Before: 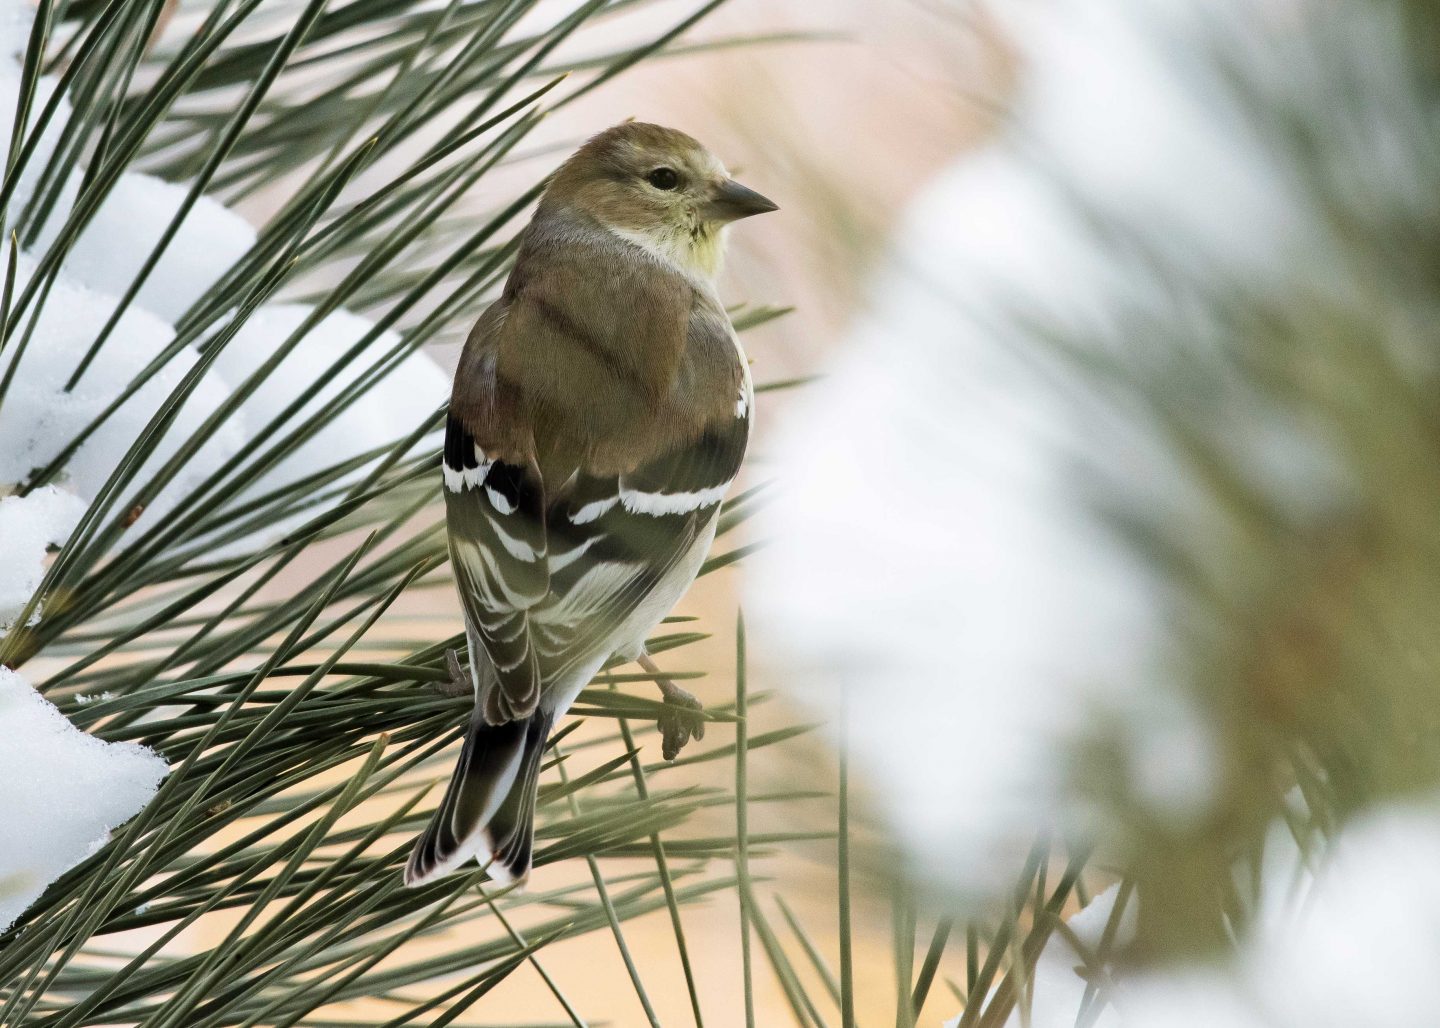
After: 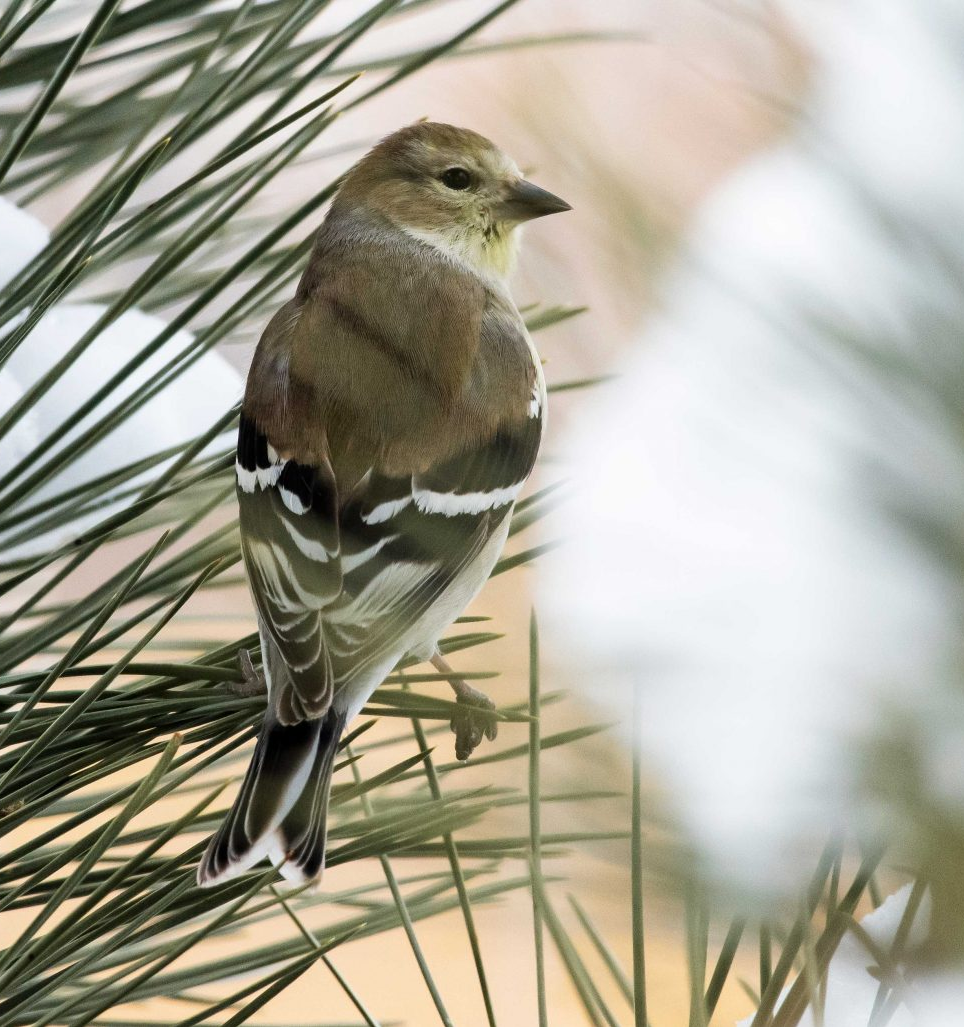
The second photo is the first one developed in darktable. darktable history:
crop and rotate: left 14.414%, right 18.628%
